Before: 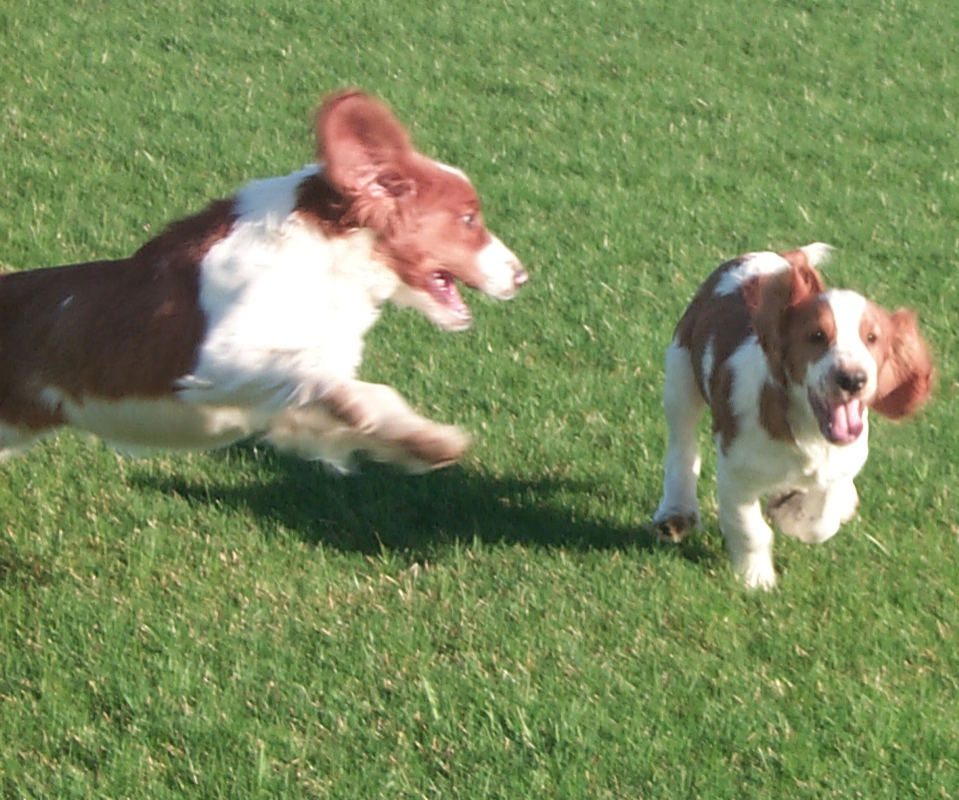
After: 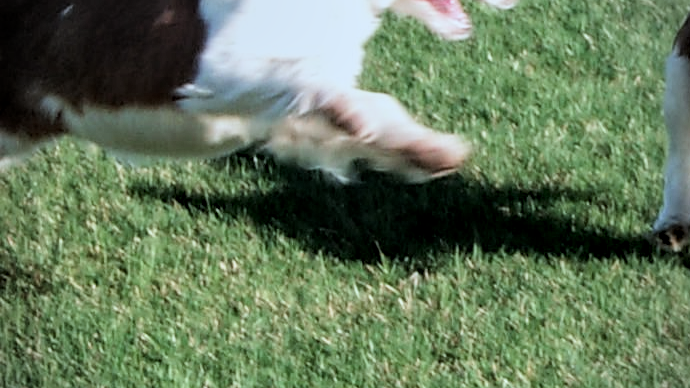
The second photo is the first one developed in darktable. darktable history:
tone equalizer: on, module defaults
local contrast: detail 130%
crop: top 36.498%, right 27.964%, bottom 14.995%
filmic rgb: black relative exposure -5 EV, hardness 2.88, contrast 1.4, highlights saturation mix -20%
color correction: highlights a* -4.18, highlights b* -10.81
vignetting: fall-off radius 60.92%
rgb curve: mode RGB, independent channels
